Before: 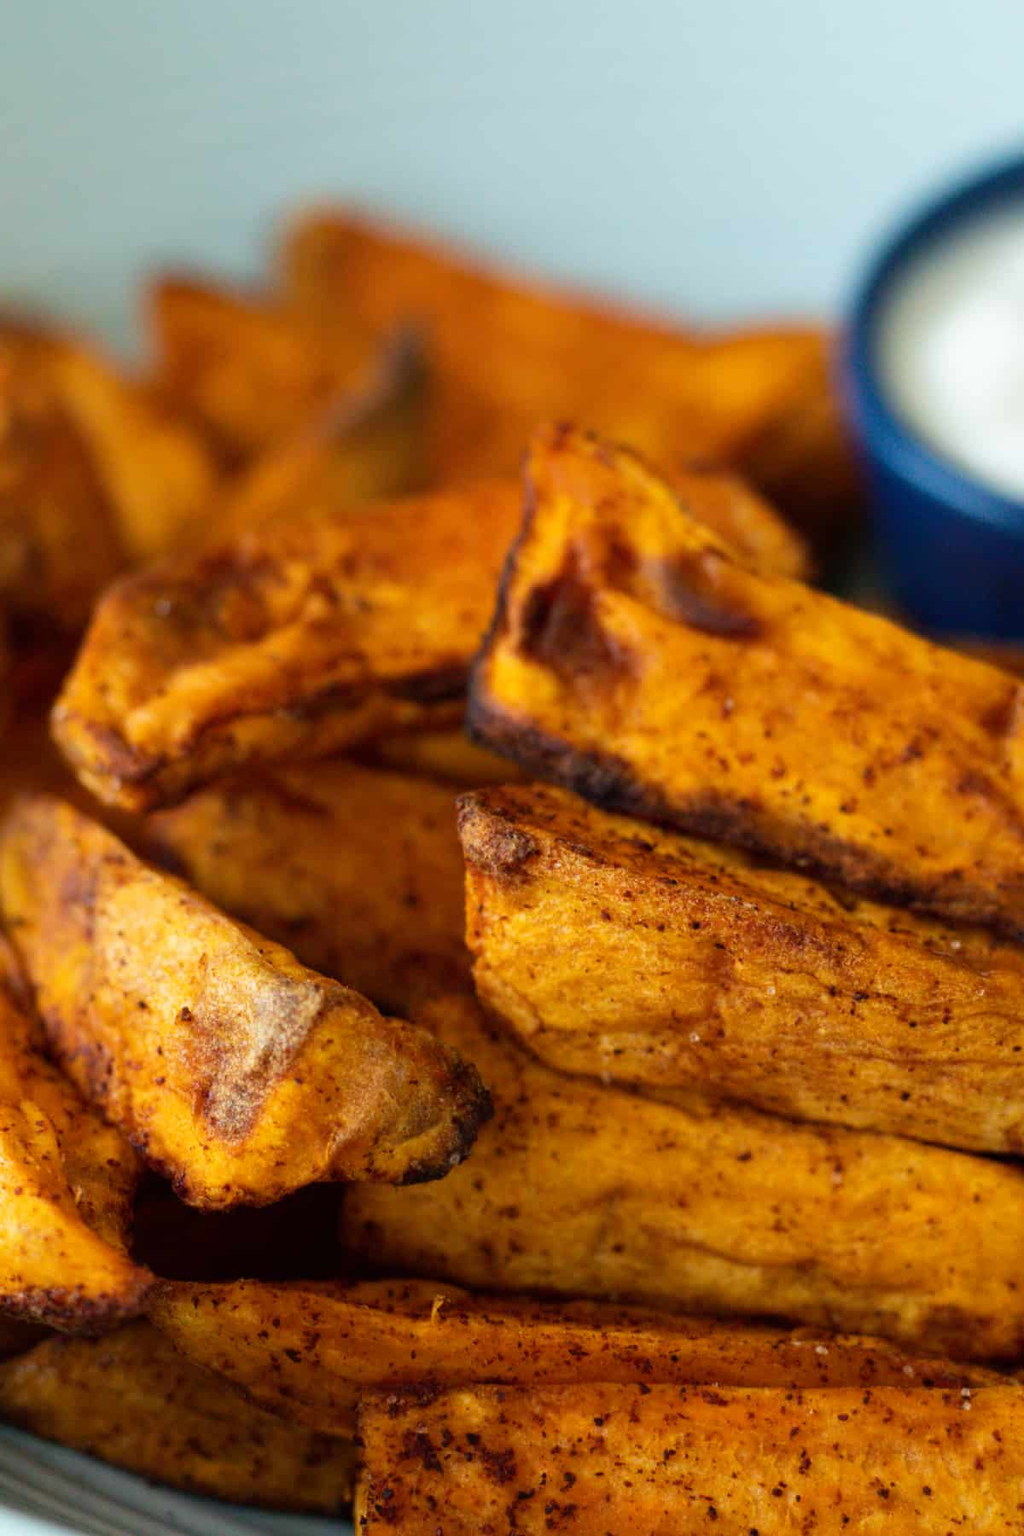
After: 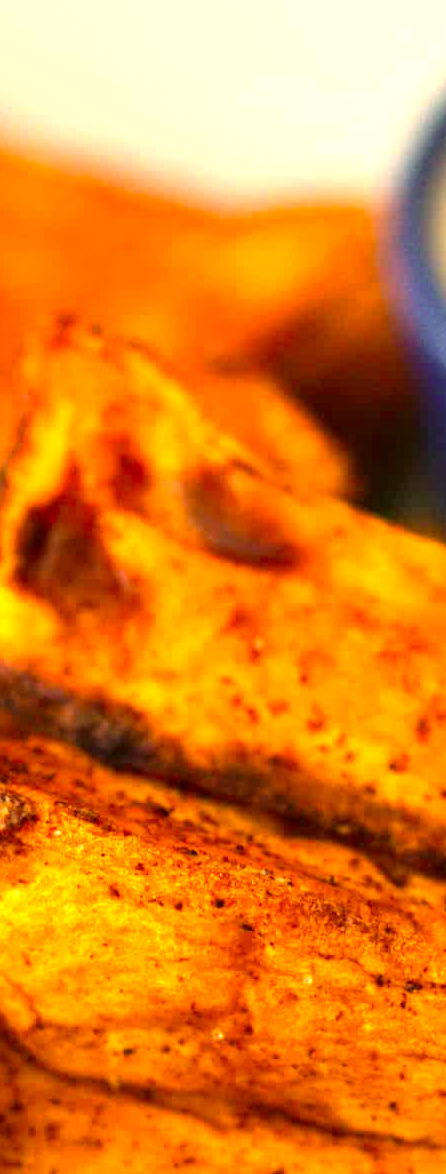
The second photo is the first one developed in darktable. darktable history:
crop and rotate: left 49.718%, top 10.083%, right 13.098%, bottom 24.67%
color correction: highlights a* 18.59, highlights b* 34.75, shadows a* 1.79, shadows b* 6.46, saturation 1.05
exposure: black level correction 0, exposure 1 EV, compensate highlight preservation false
